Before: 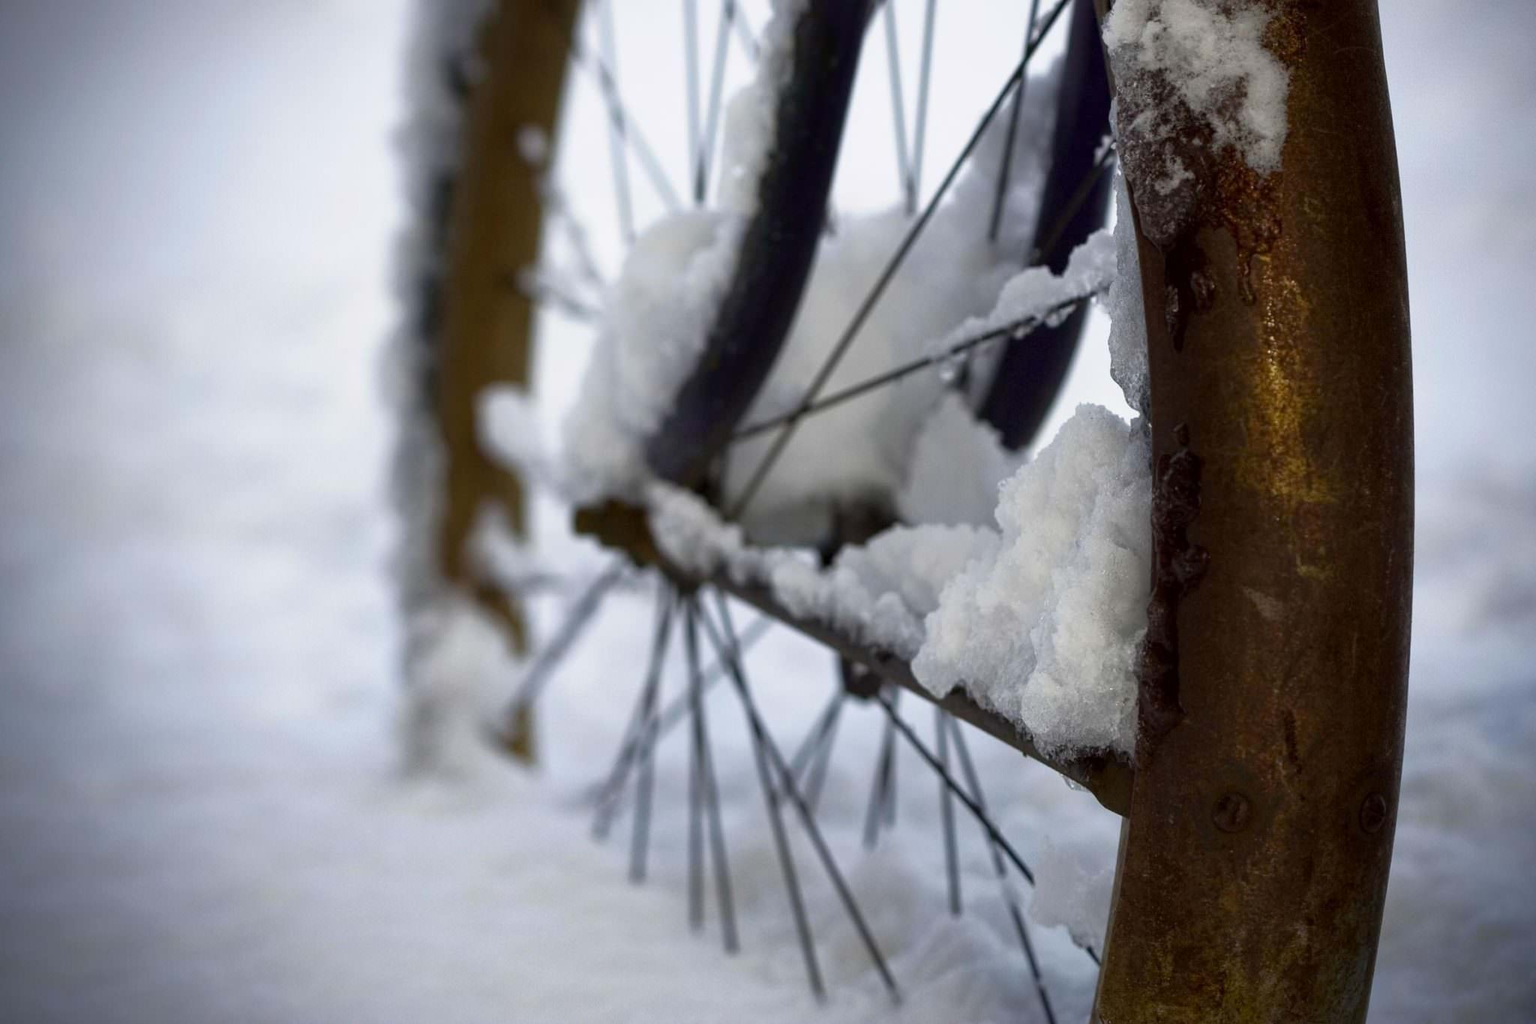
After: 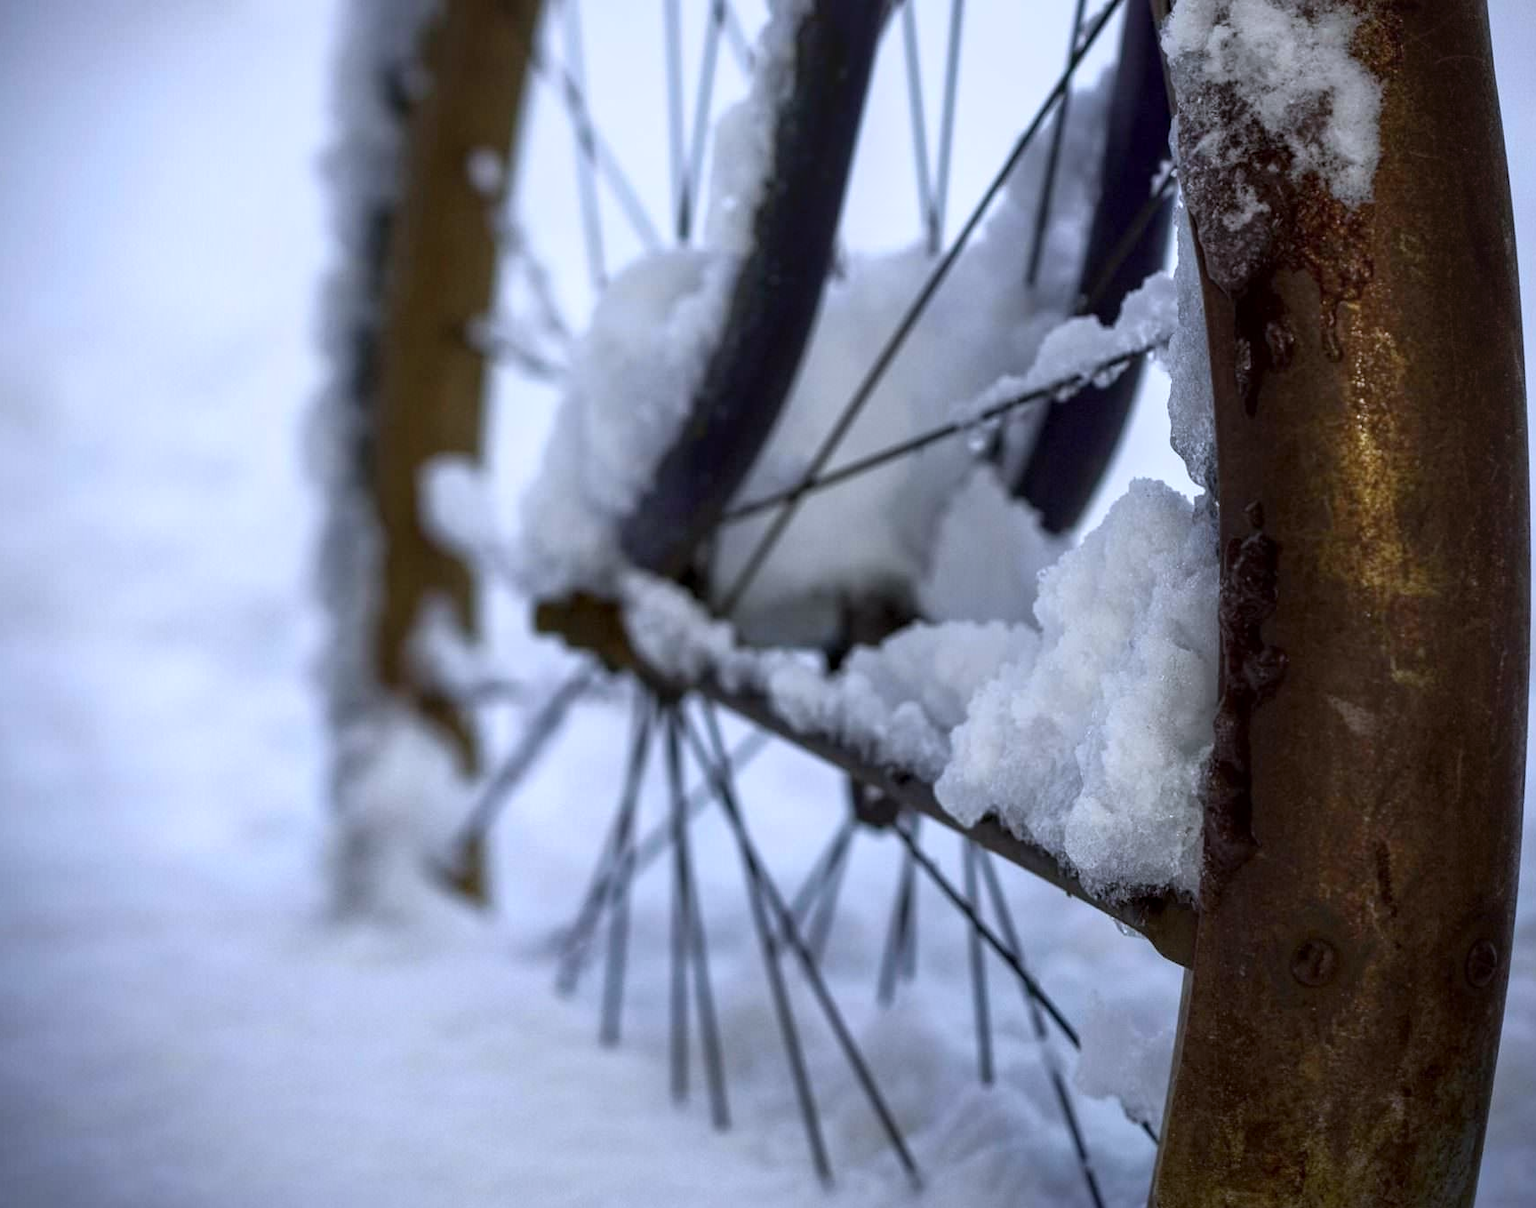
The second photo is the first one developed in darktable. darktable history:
color calibration: illuminant as shot in camera, x 0.37, y 0.382, temperature 4313.32 K
crop: left 8.026%, right 7.374%
local contrast: on, module defaults
